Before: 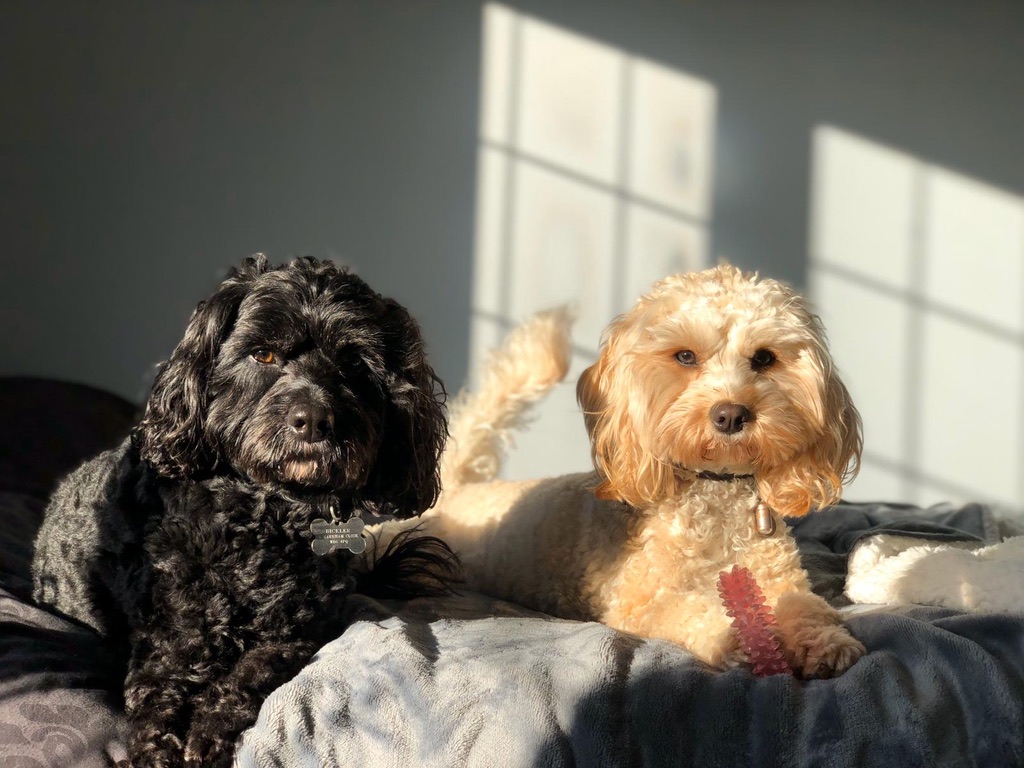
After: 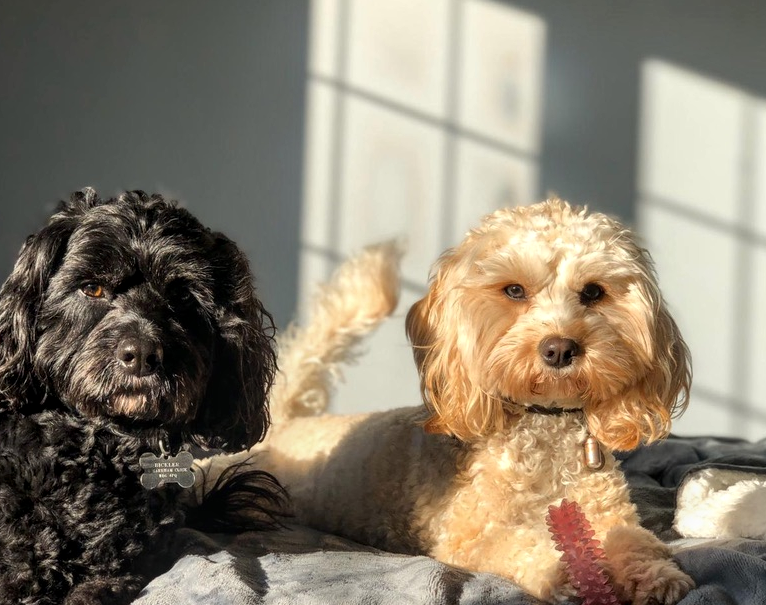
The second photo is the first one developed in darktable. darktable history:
crop: left 16.768%, top 8.653%, right 8.362%, bottom 12.485%
local contrast: on, module defaults
